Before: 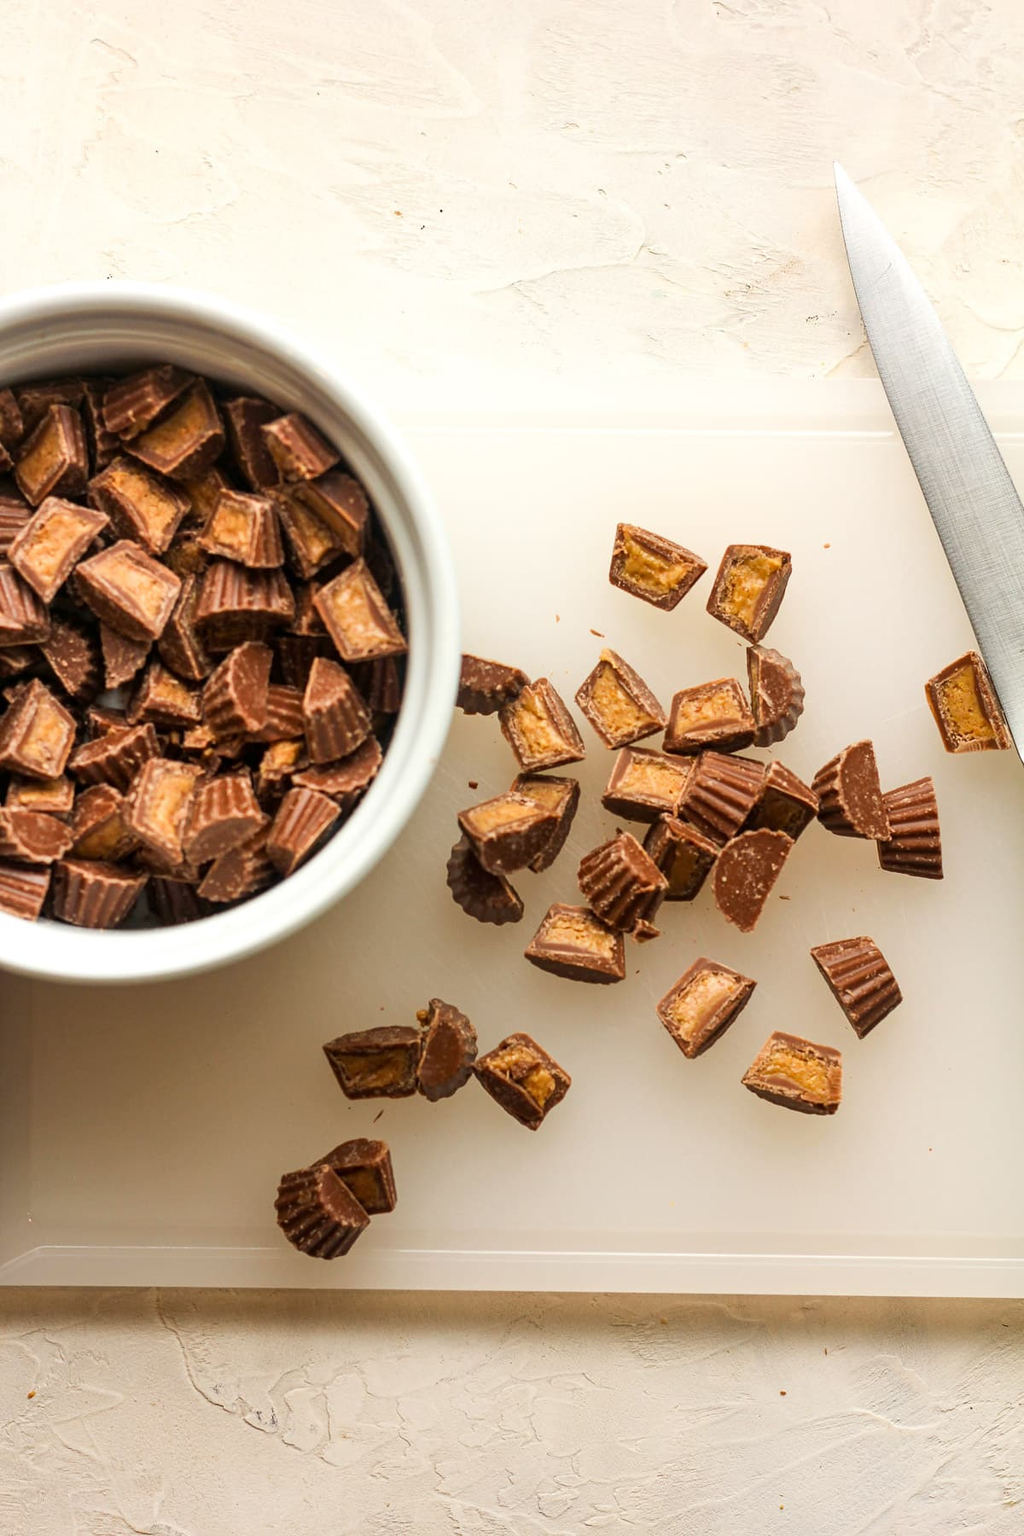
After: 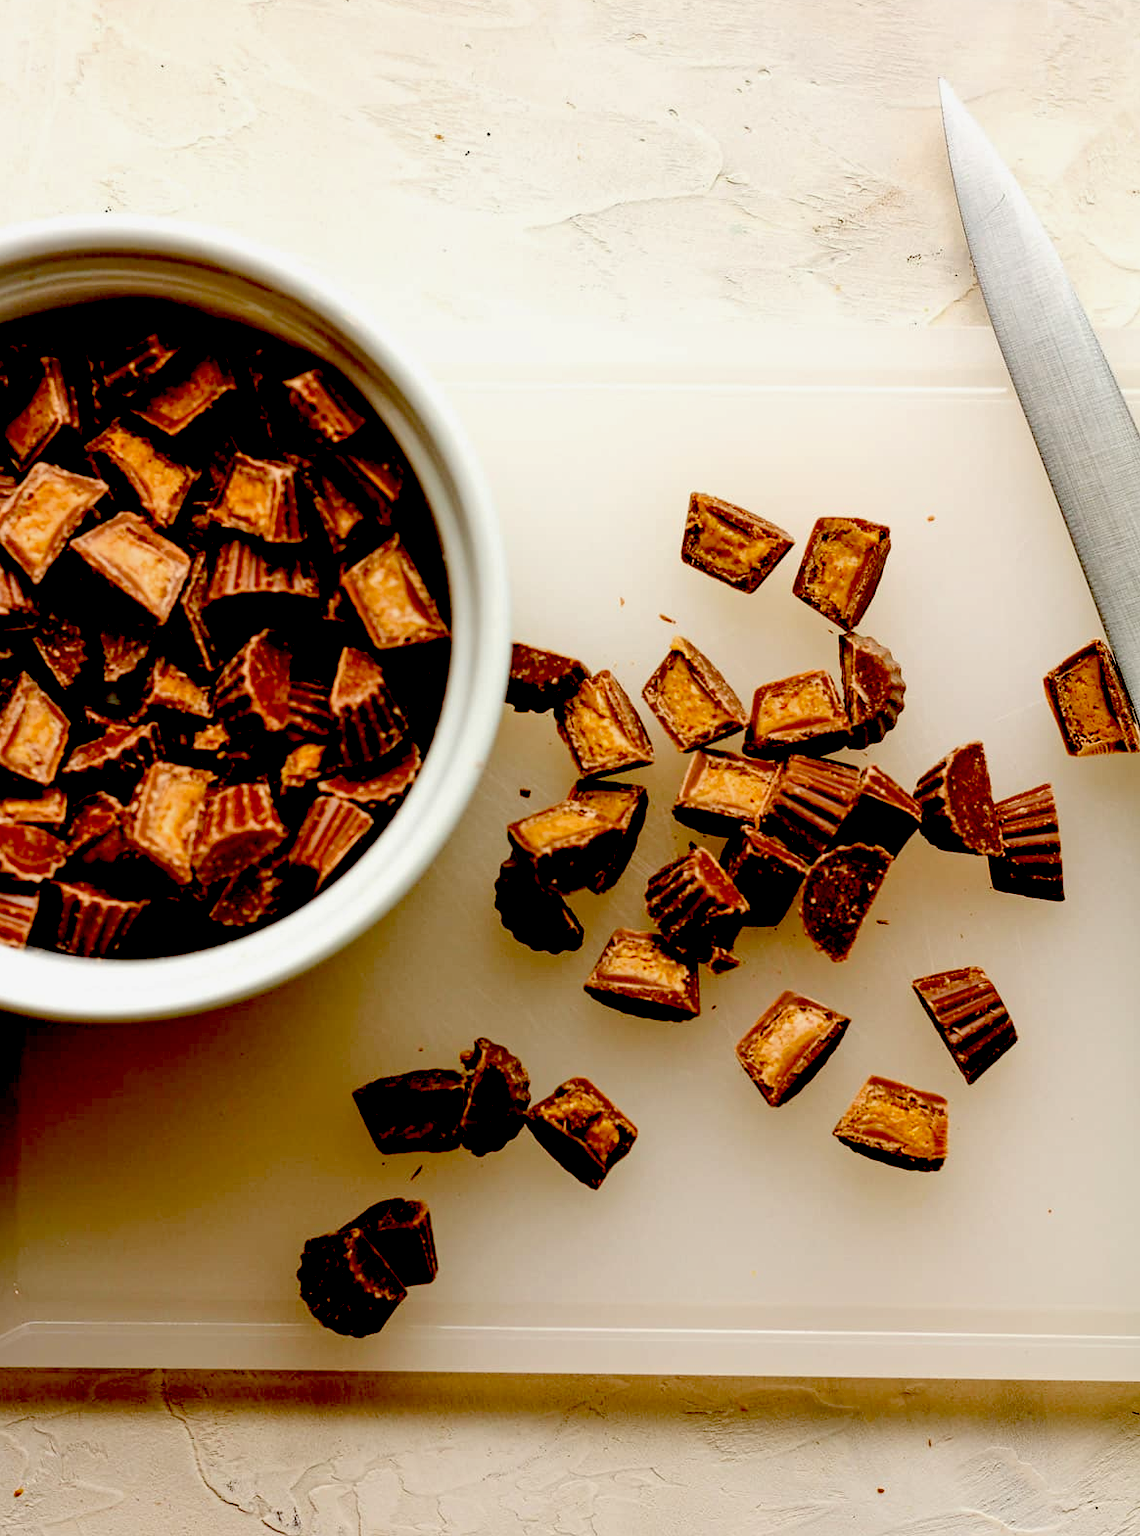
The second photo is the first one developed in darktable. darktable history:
shadows and highlights: shadows 25, highlights -25
crop: left 1.507%, top 6.147%, right 1.379%, bottom 6.637%
exposure: black level correction 0.1, exposure -0.092 EV, compensate highlight preservation false
